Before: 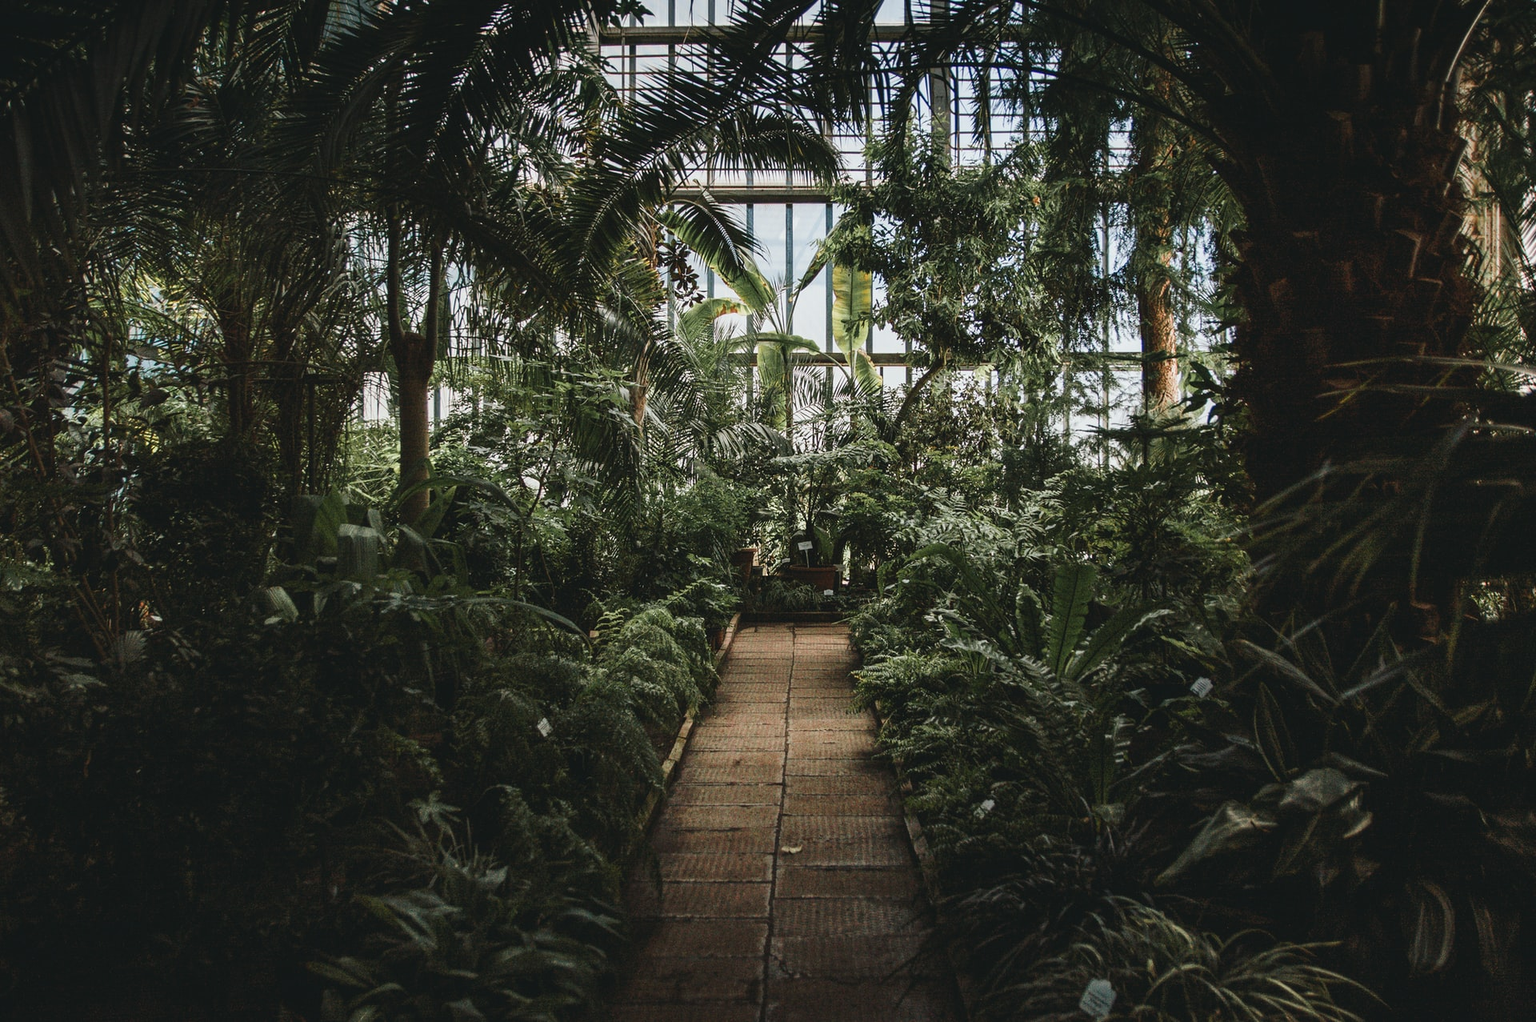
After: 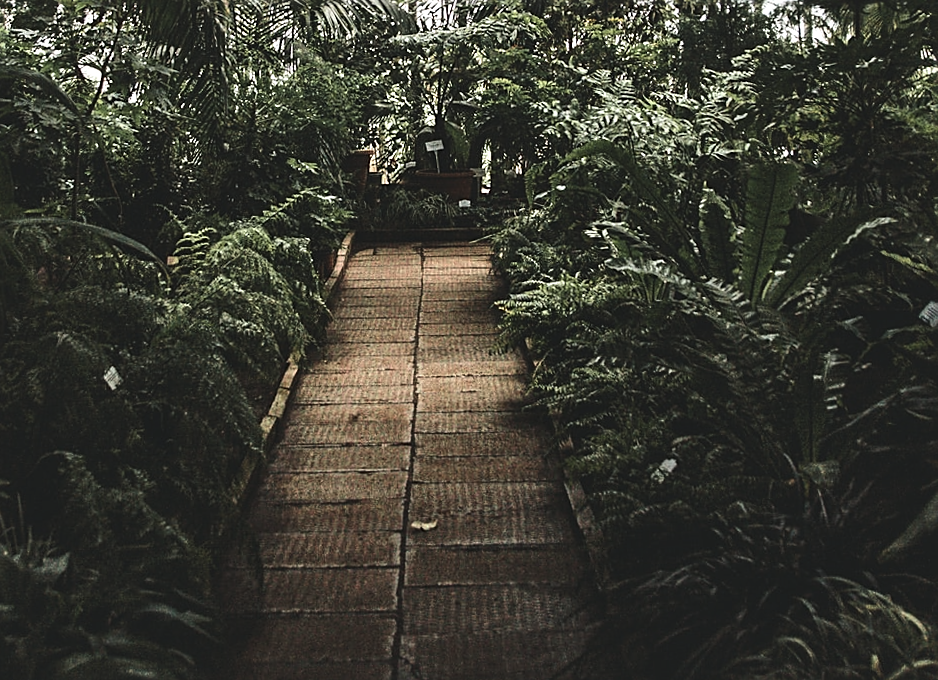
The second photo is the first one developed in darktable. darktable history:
local contrast: mode bilateral grid, contrast 20, coarseness 50, detail 120%, midtone range 0.2
rotate and perspective: rotation -1°, crop left 0.011, crop right 0.989, crop top 0.025, crop bottom 0.975
crop: left 29.672%, top 41.786%, right 20.851%, bottom 3.487%
exposure: black level correction -0.015, exposure -0.125 EV, compensate highlight preservation false
sharpen: on, module defaults
tone equalizer: -8 EV -0.75 EV, -7 EV -0.7 EV, -6 EV -0.6 EV, -5 EV -0.4 EV, -3 EV 0.4 EV, -2 EV 0.6 EV, -1 EV 0.7 EV, +0 EV 0.75 EV, edges refinement/feathering 500, mask exposure compensation -1.57 EV, preserve details no
